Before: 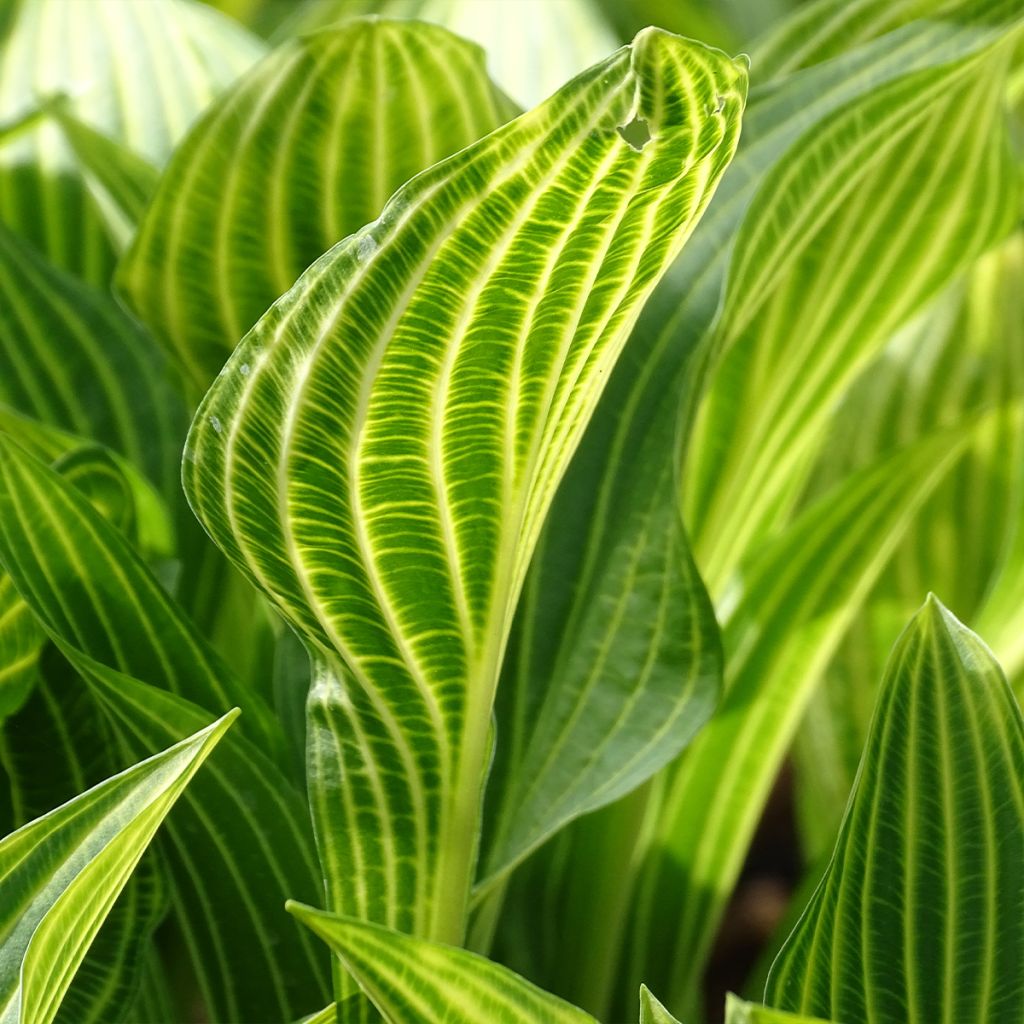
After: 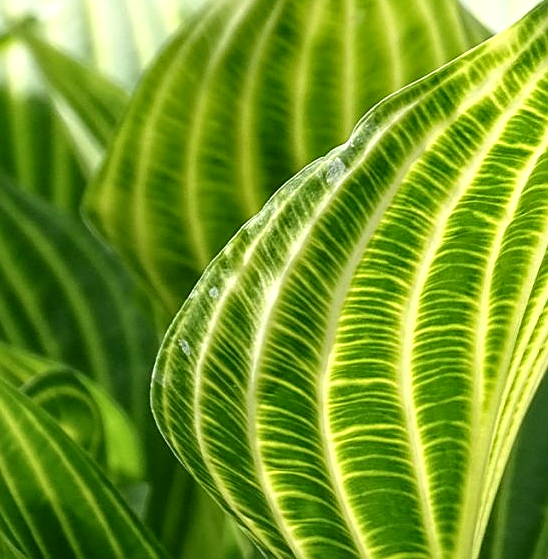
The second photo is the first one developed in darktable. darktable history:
local contrast: detail 130%
sharpen: on, module defaults
crop and rotate: left 3.059%, top 7.587%, right 43.392%, bottom 37.728%
